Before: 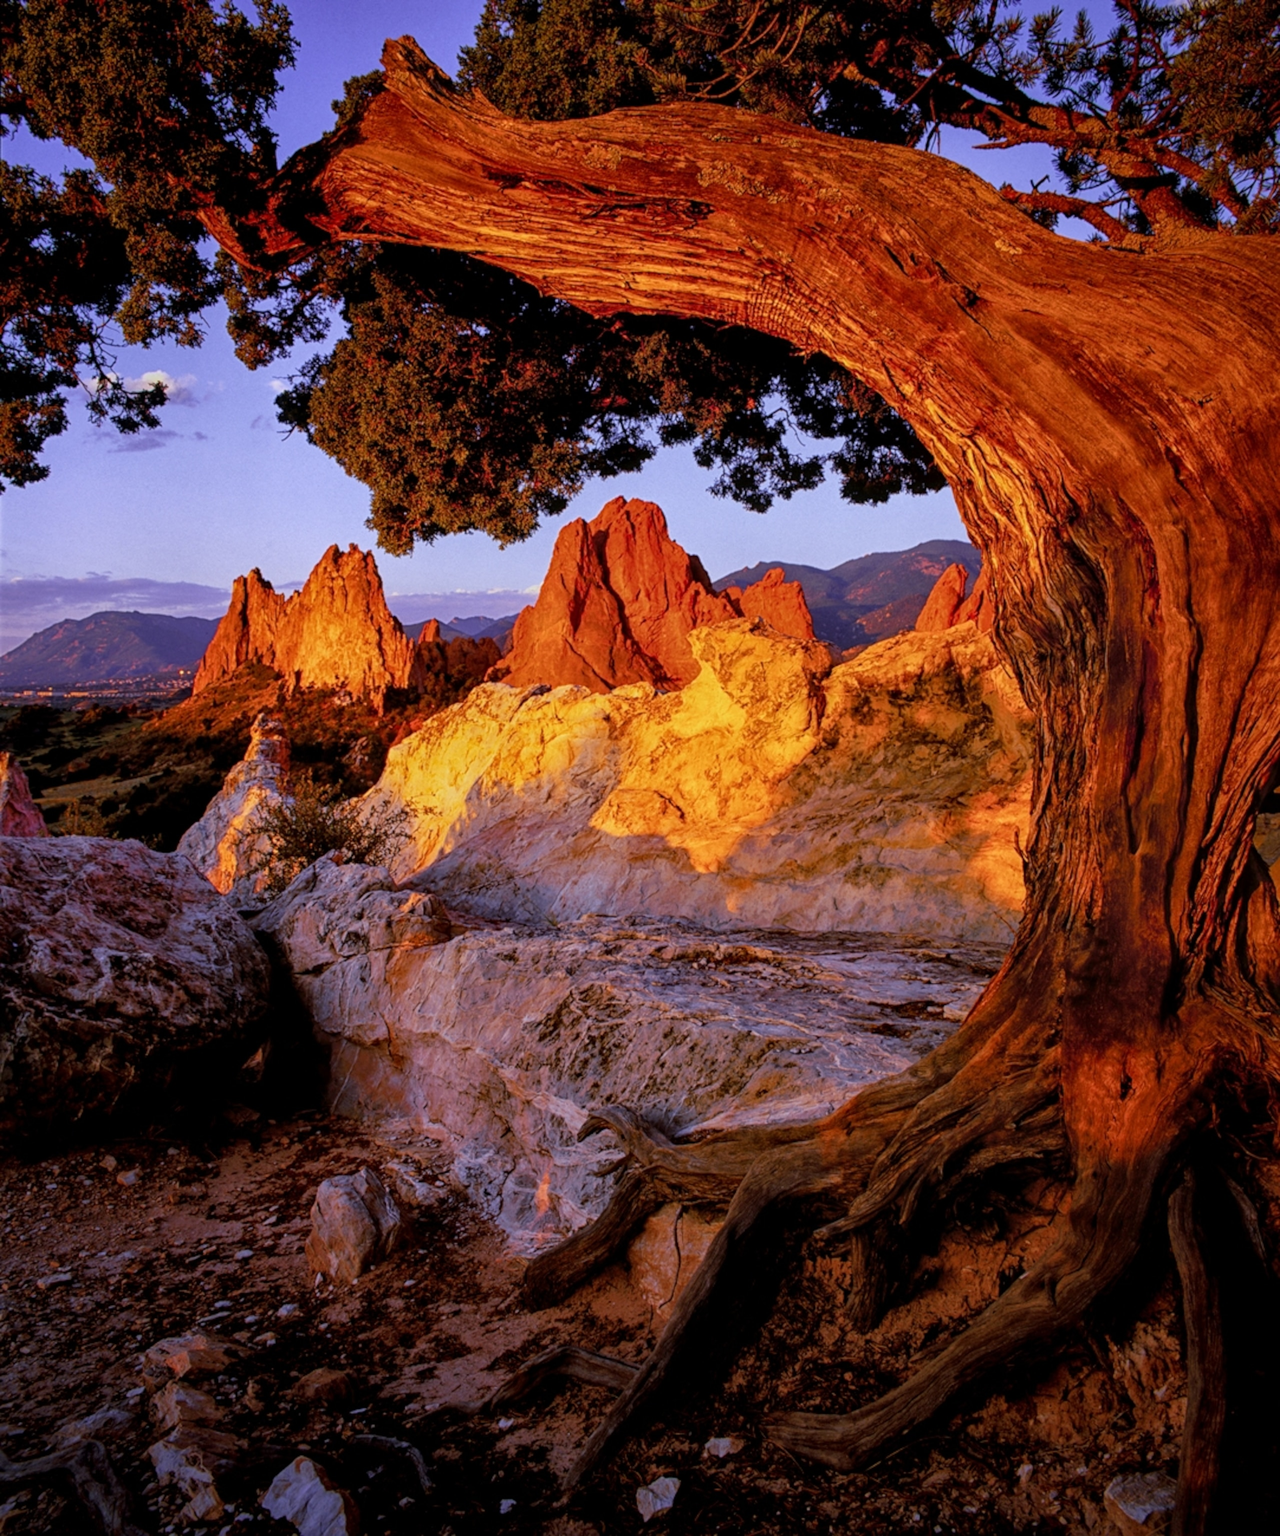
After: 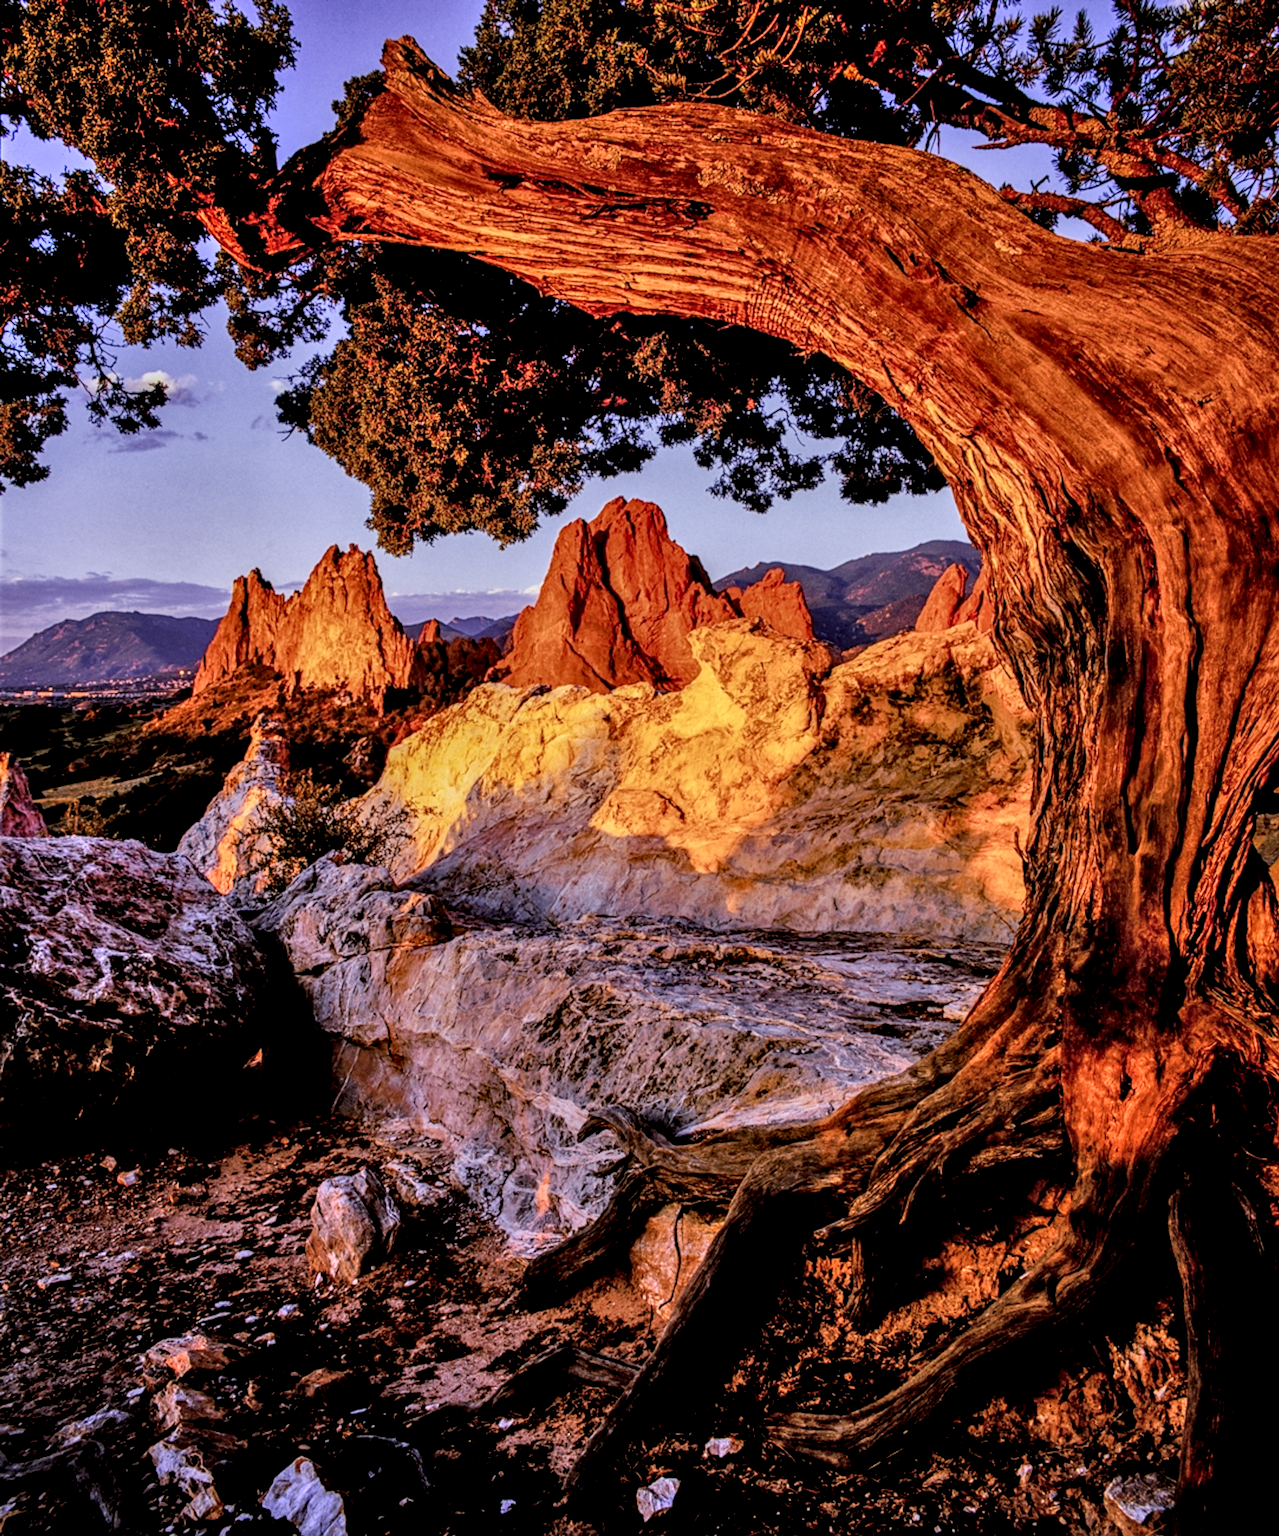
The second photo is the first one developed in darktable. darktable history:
filmic rgb: black relative exposure -7.65 EV, white relative exposure 4.56 EV, hardness 3.61
local contrast: highlights 12%, shadows 38%, detail 183%, midtone range 0.471
rgb levels: preserve colors max RGB
shadows and highlights: radius 100.41, shadows 50.55, highlights -64.36, highlights color adjustment 49.82%, soften with gaussian
